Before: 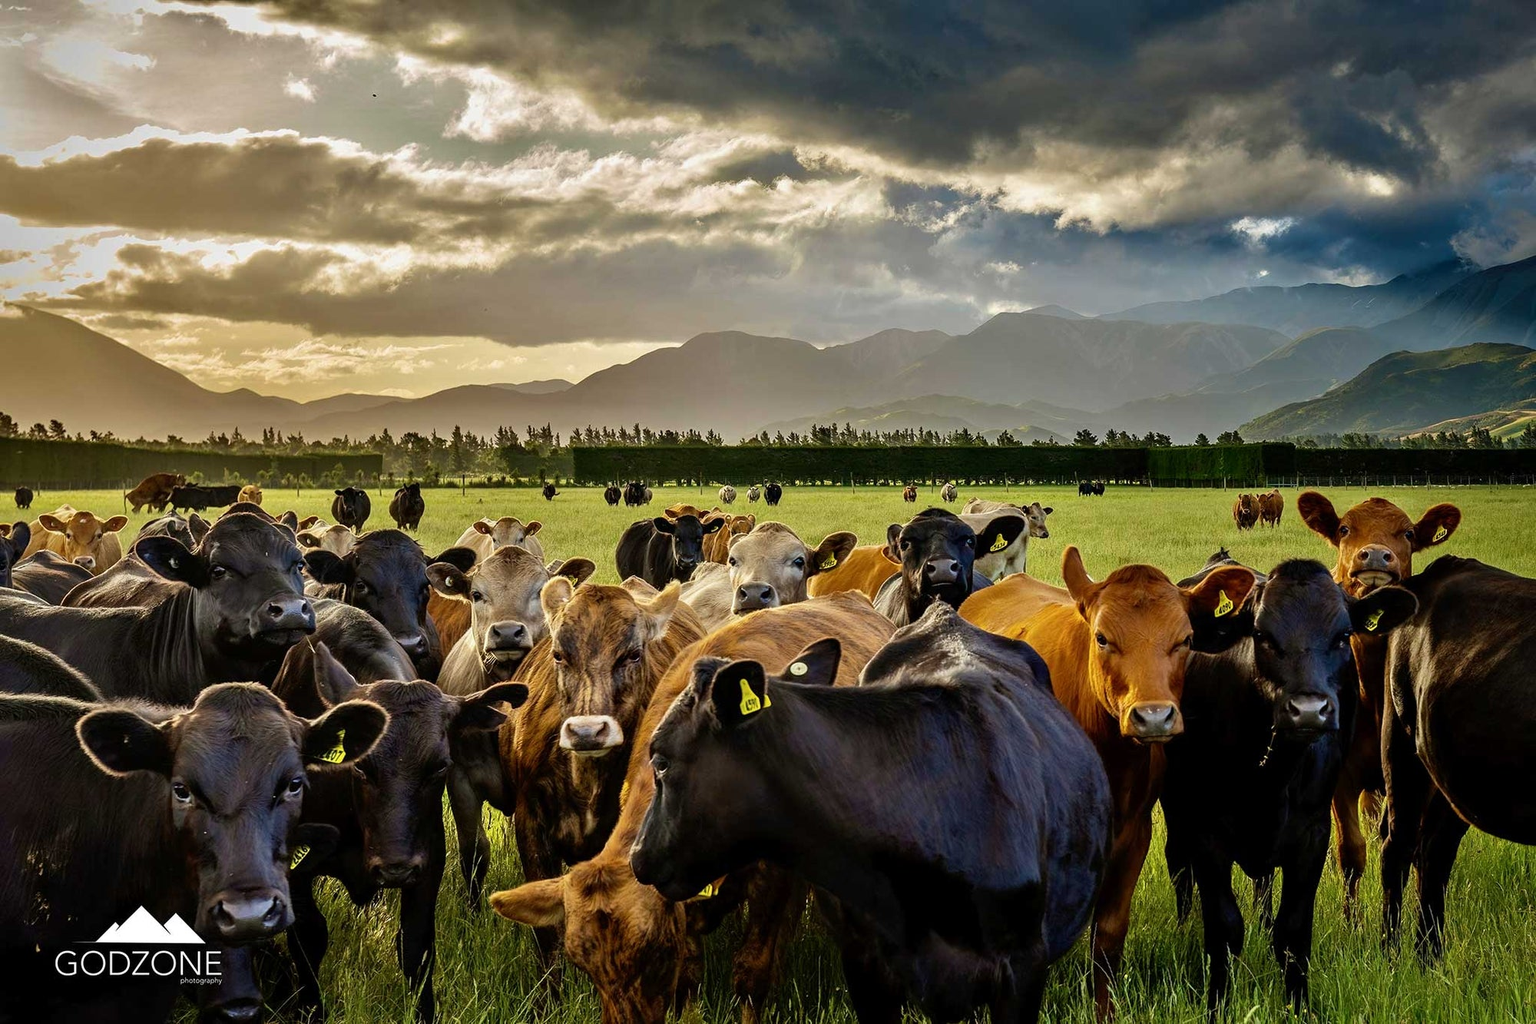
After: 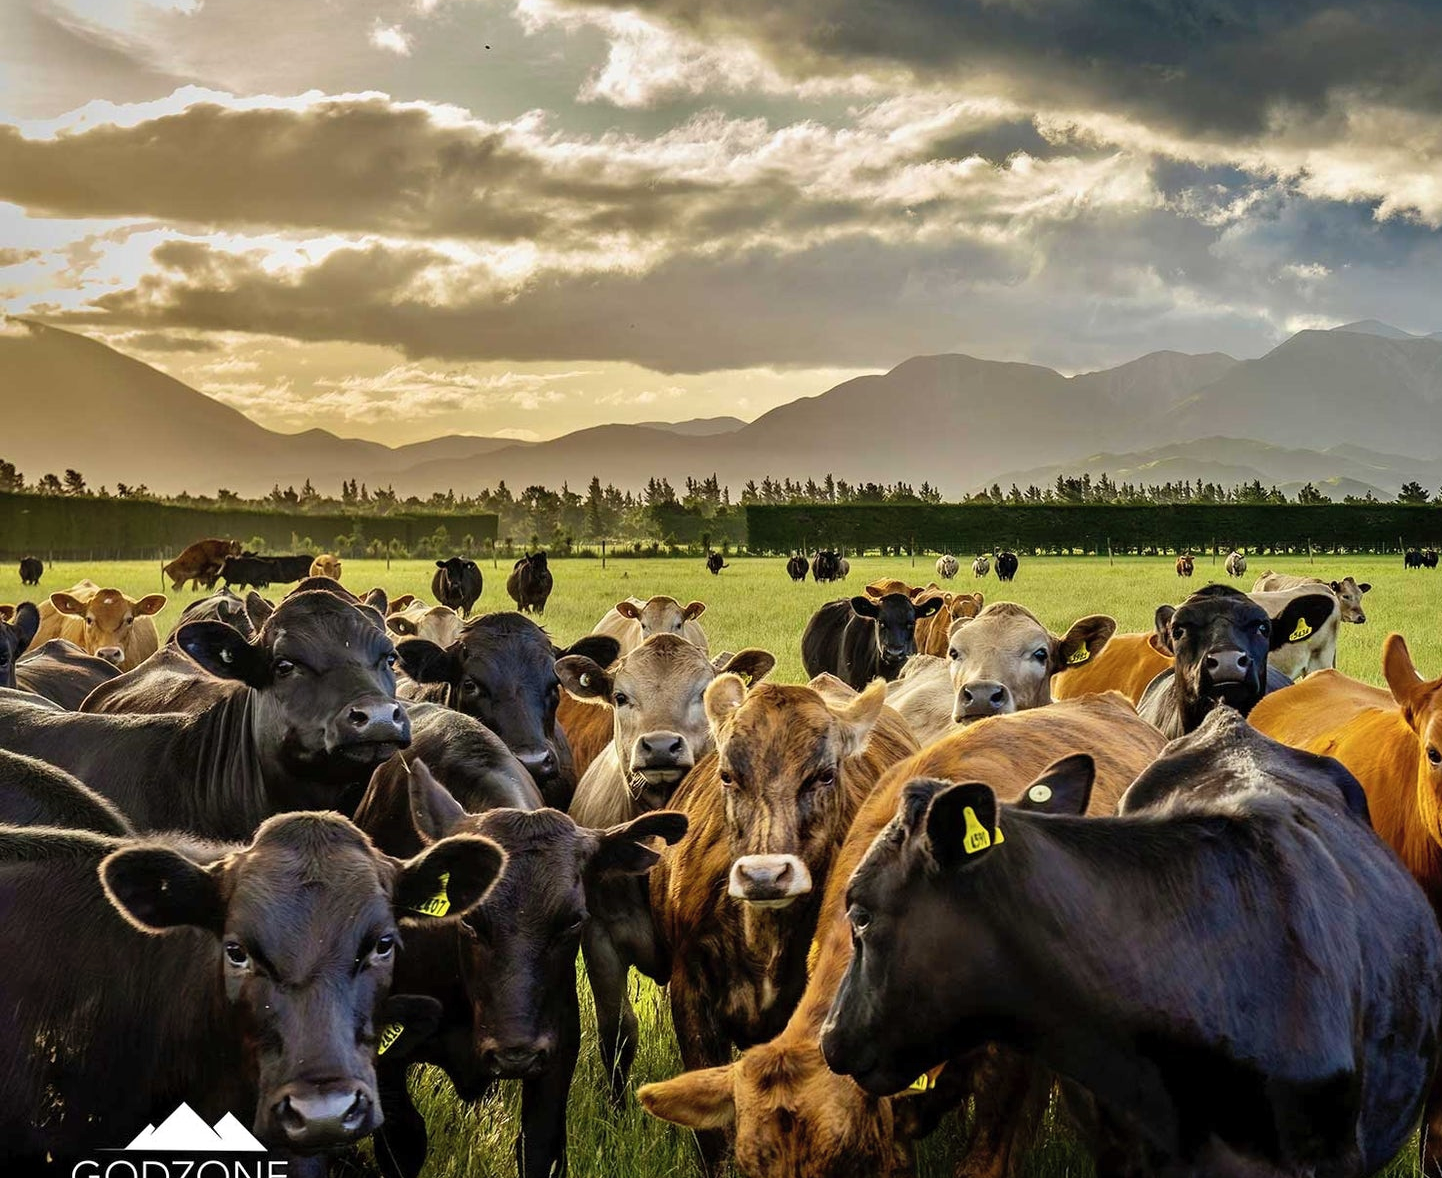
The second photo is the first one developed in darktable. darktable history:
contrast brightness saturation: contrast 0.054, brightness 0.064, saturation 0.01
crop: top 5.798%, right 27.866%, bottom 5.797%
